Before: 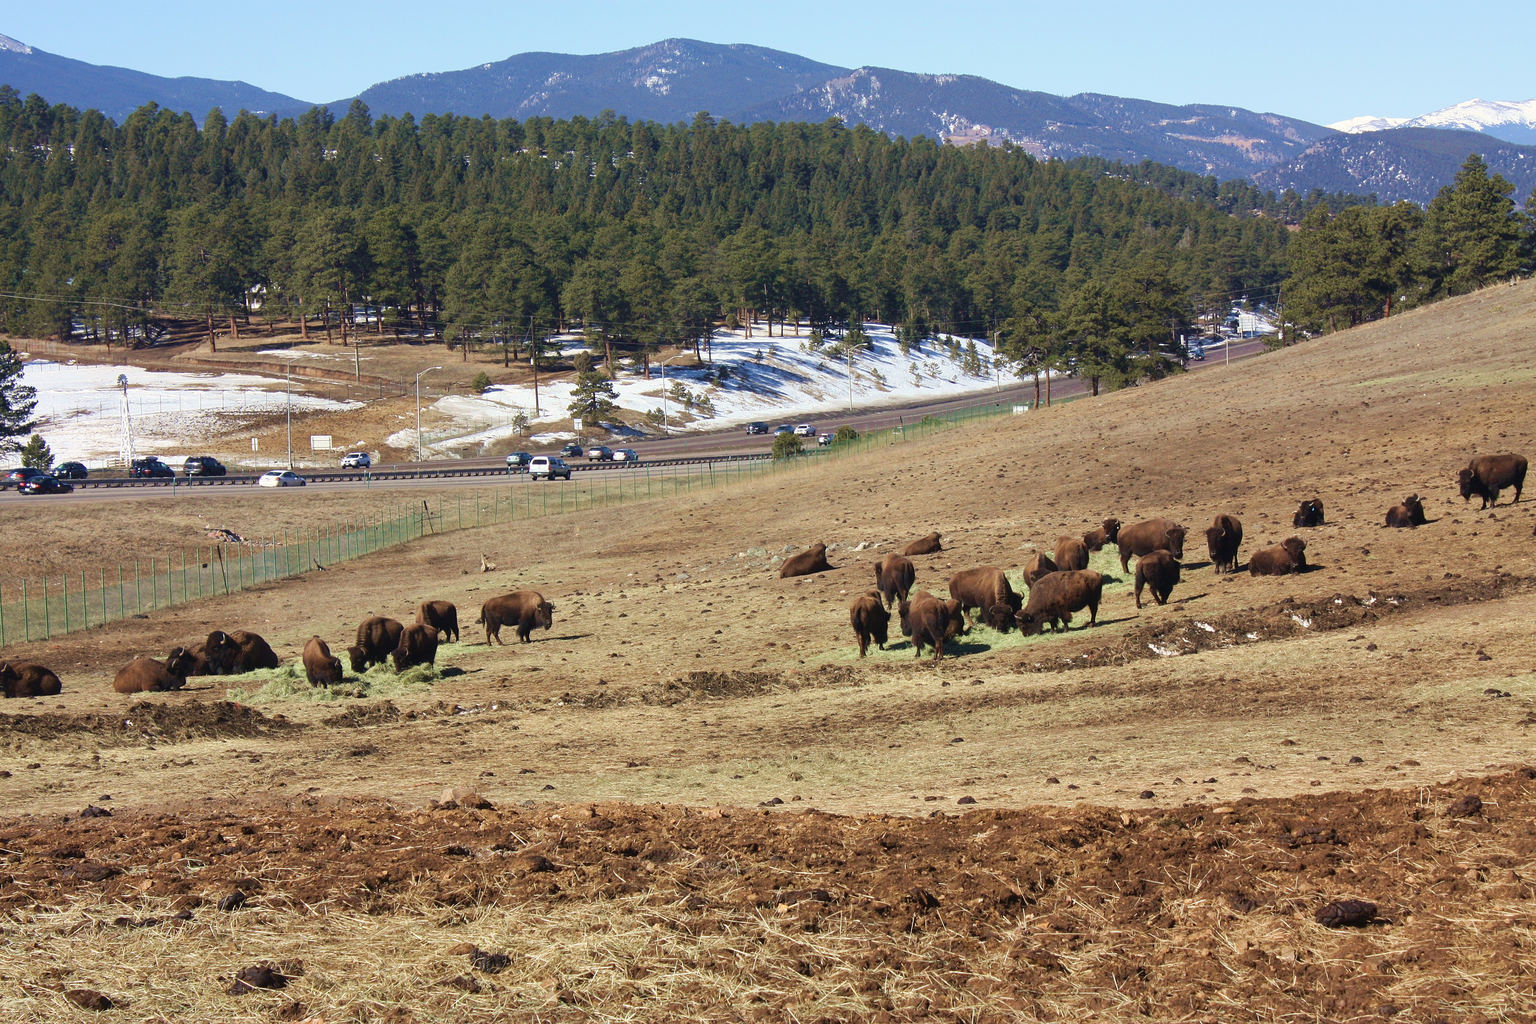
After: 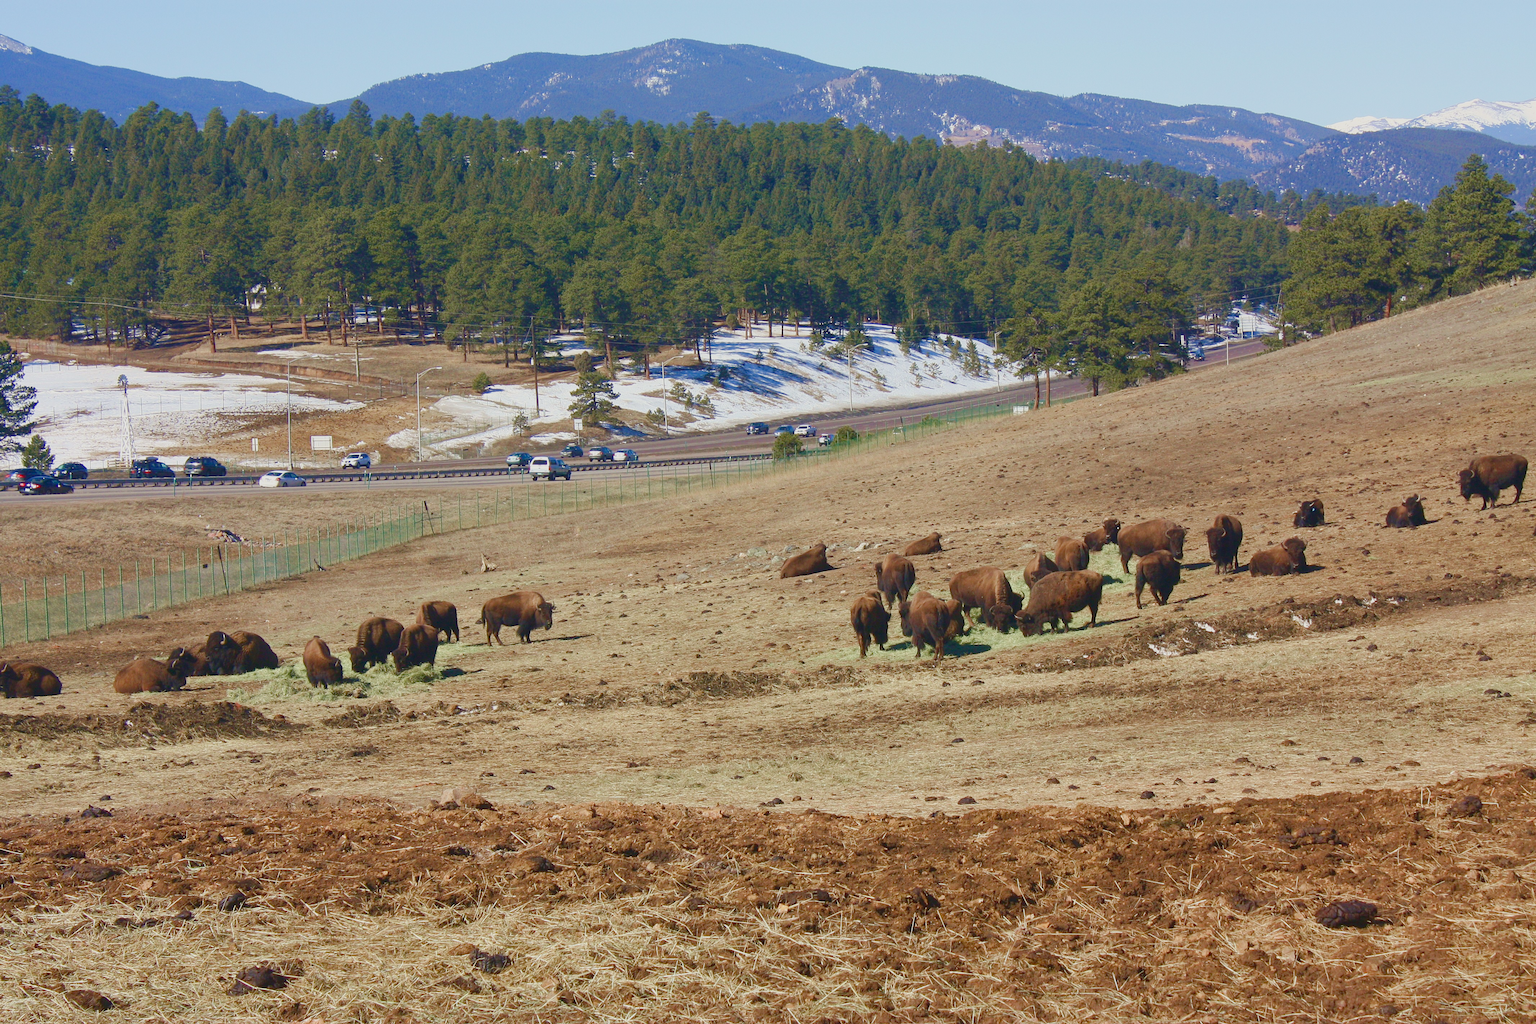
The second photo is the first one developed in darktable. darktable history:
color balance rgb: shadows lift › chroma 2.012%, shadows lift › hue 217.1°, perceptual saturation grading › global saturation 20%, perceptual saturation grading › highlights -49.674%, perceptual saturation grading › shadows 24.825%, perceptual brilliance grading › highlights 10.108%, perceptual brilliance grading › shadows -4.544%, contrast -29.6%
